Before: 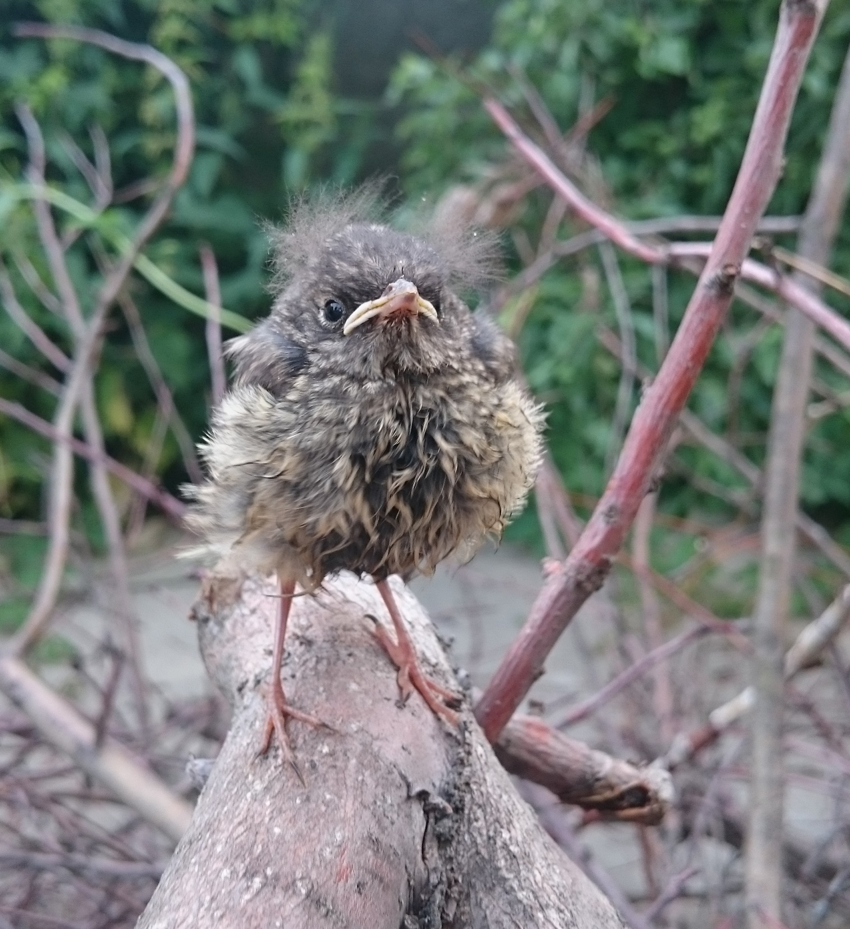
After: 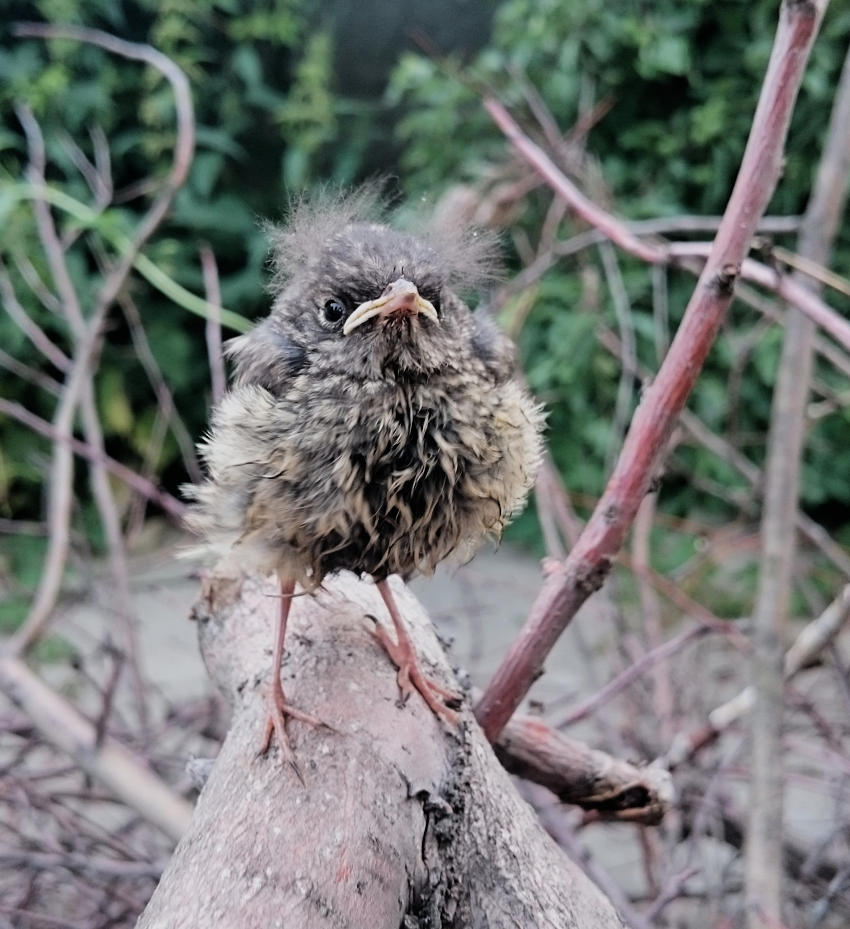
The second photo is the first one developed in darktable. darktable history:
filmic rgb: black relative exposure -5.09 EV, white relative exposure 3.96 EV, hardness 2.89, contrast 1.299, highlights saturation mix -30.7%
